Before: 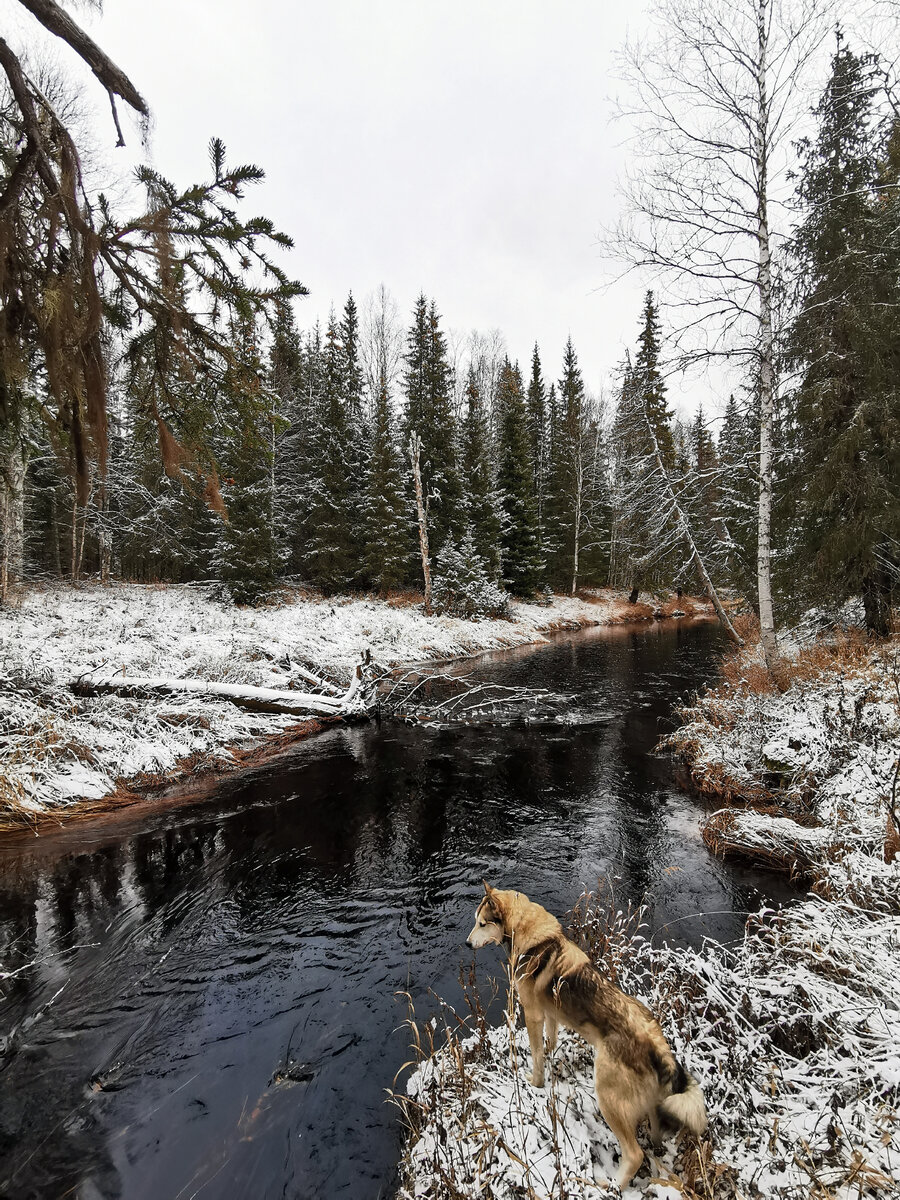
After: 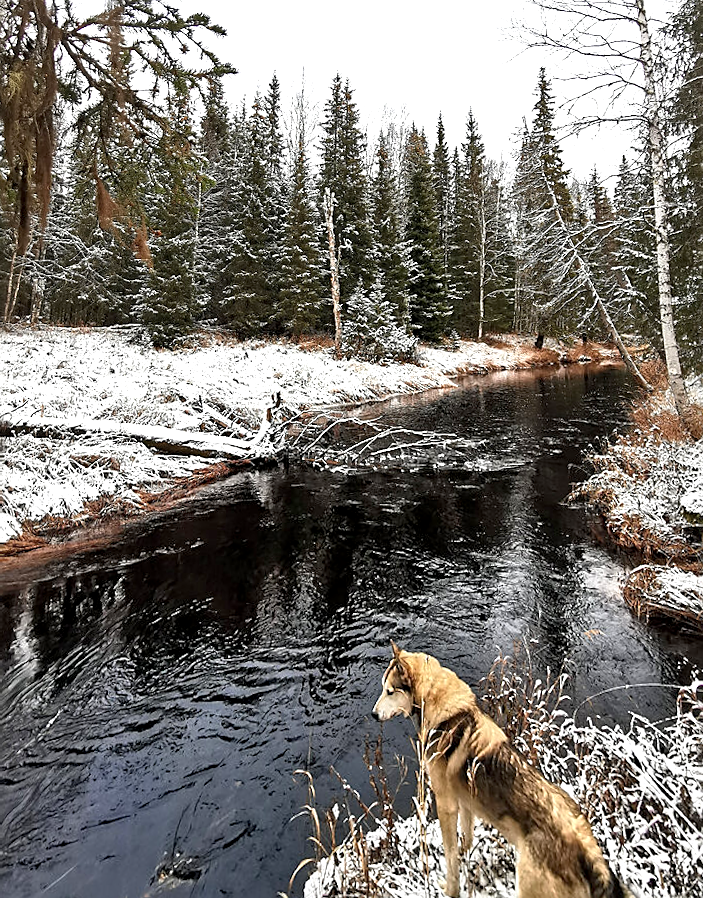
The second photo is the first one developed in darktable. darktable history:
exposure: black level correction 0.001, exposure 0.675 EV, compensate highlight preservation false
crop and rotate: angle 0.03°, top 11.643%, right 5.651%, bottom 11.189%
sharpen: on, module defaults
rotate and perspective: rotation 0.72°, lens shift (vertical) -0.352, lens shift (horizontal) -0.051, crop left 0.152, crop right 0.859, crop top 0.019, crop bottom 0.964
